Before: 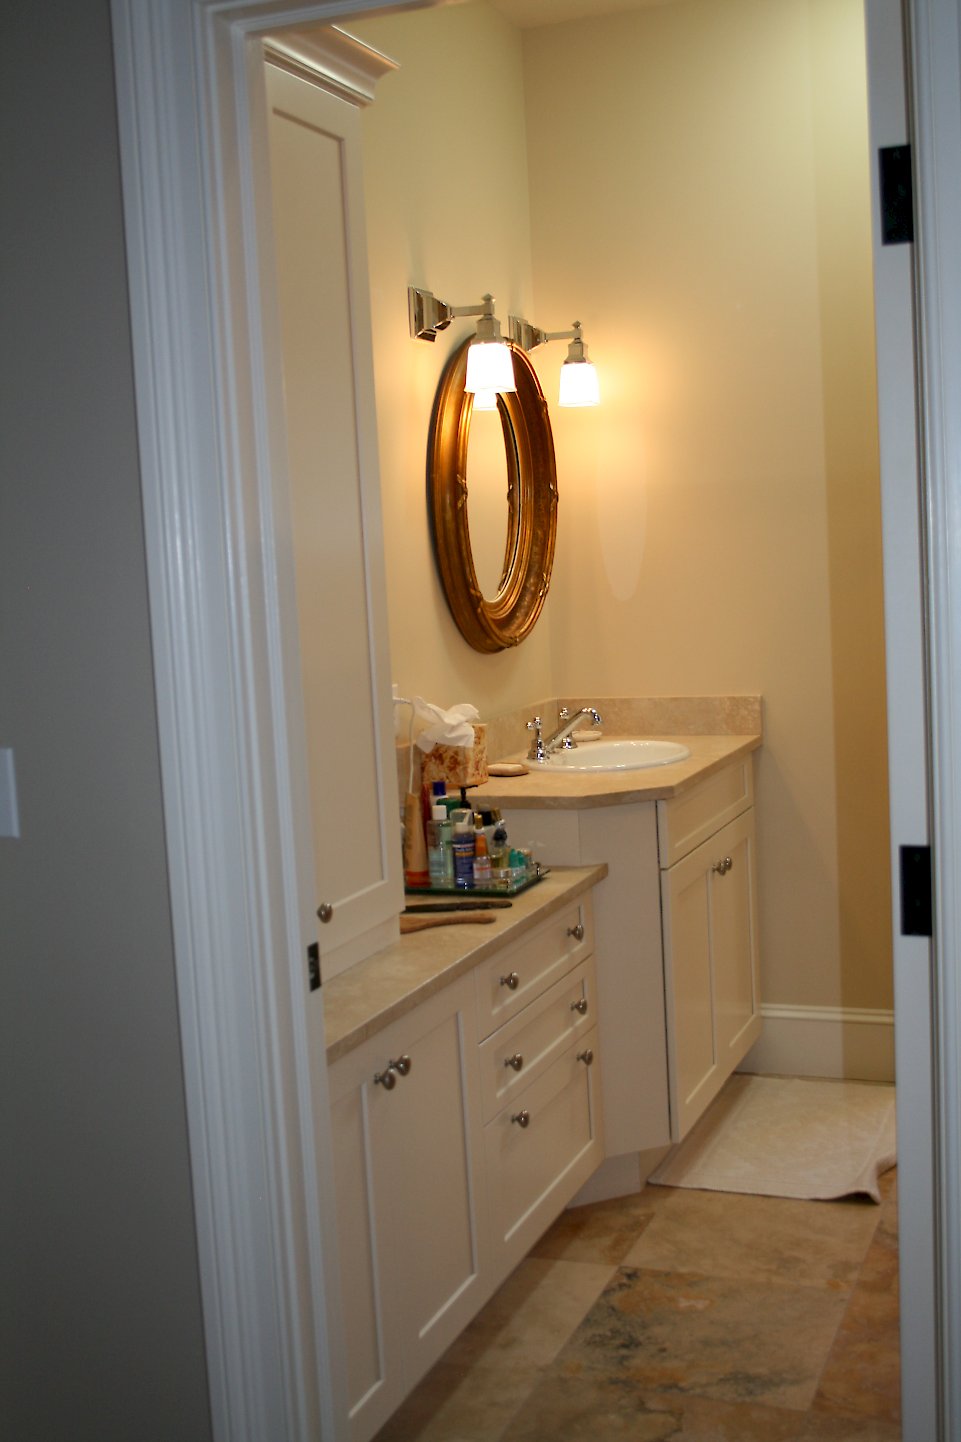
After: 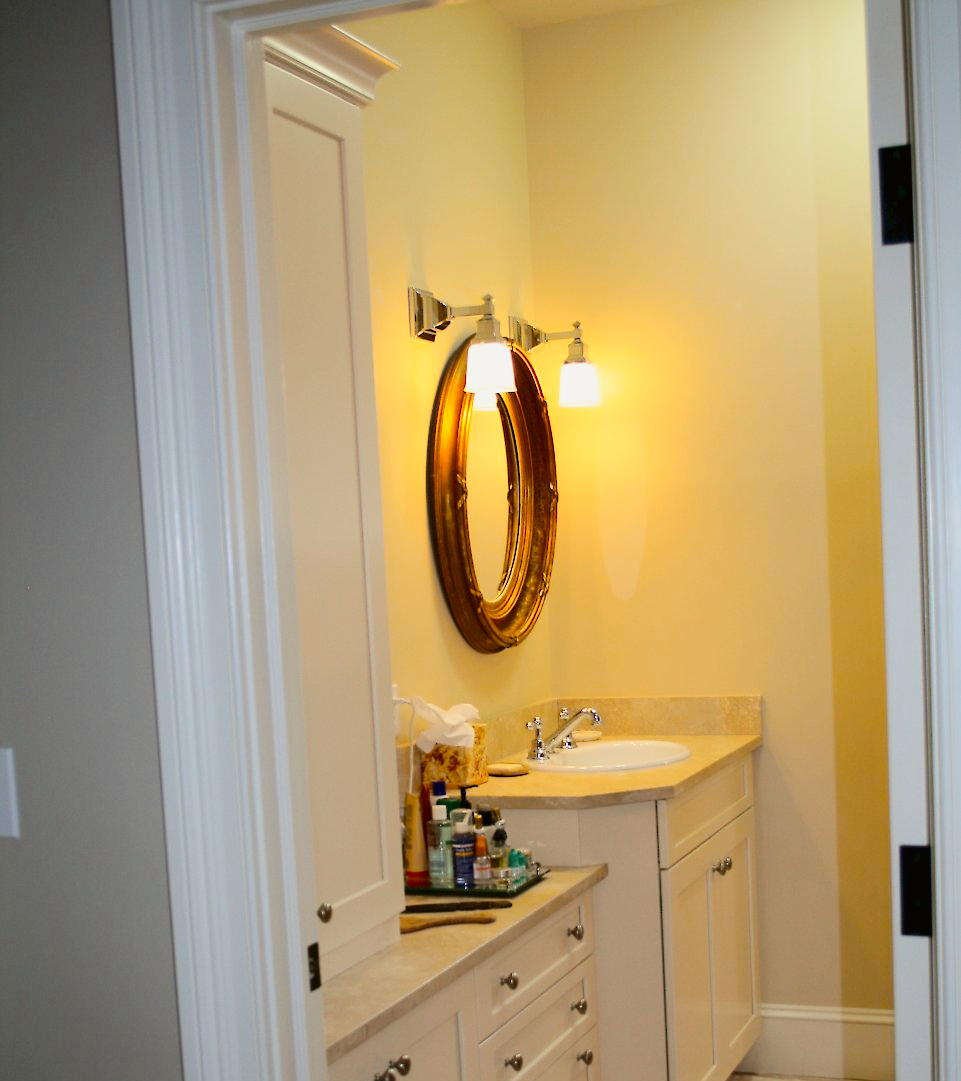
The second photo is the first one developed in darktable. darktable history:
crop: bottom 24.992%
tone curve: curves: ch0 [(0, 0.011) (0.104, 0.085) (0.236, 0.234) (0.398, 0.507) (0.498, 0.621) (0.65, 0.757) (0.835, 0.883) (1, 0.961)]; ch1 [(0, 0) (0.353, 0.344) (0.43, 0.401) (0.479, 0.476) (0.502, 0.502) (0.54, 0.542) (0.602, 0.613) (0.638, 0.668) (0.693, 0.727) (1, 1)]; ch2 [(0, 0) (0.34, 0.314) (0.434, 0.43) (0.5, 0.506) (0.521, 0.54) (0.54, 0.56) (0.595, 0.613) (0.644, 0.729) (1, 1)], color space Lab, independent channels, preserve colors none
